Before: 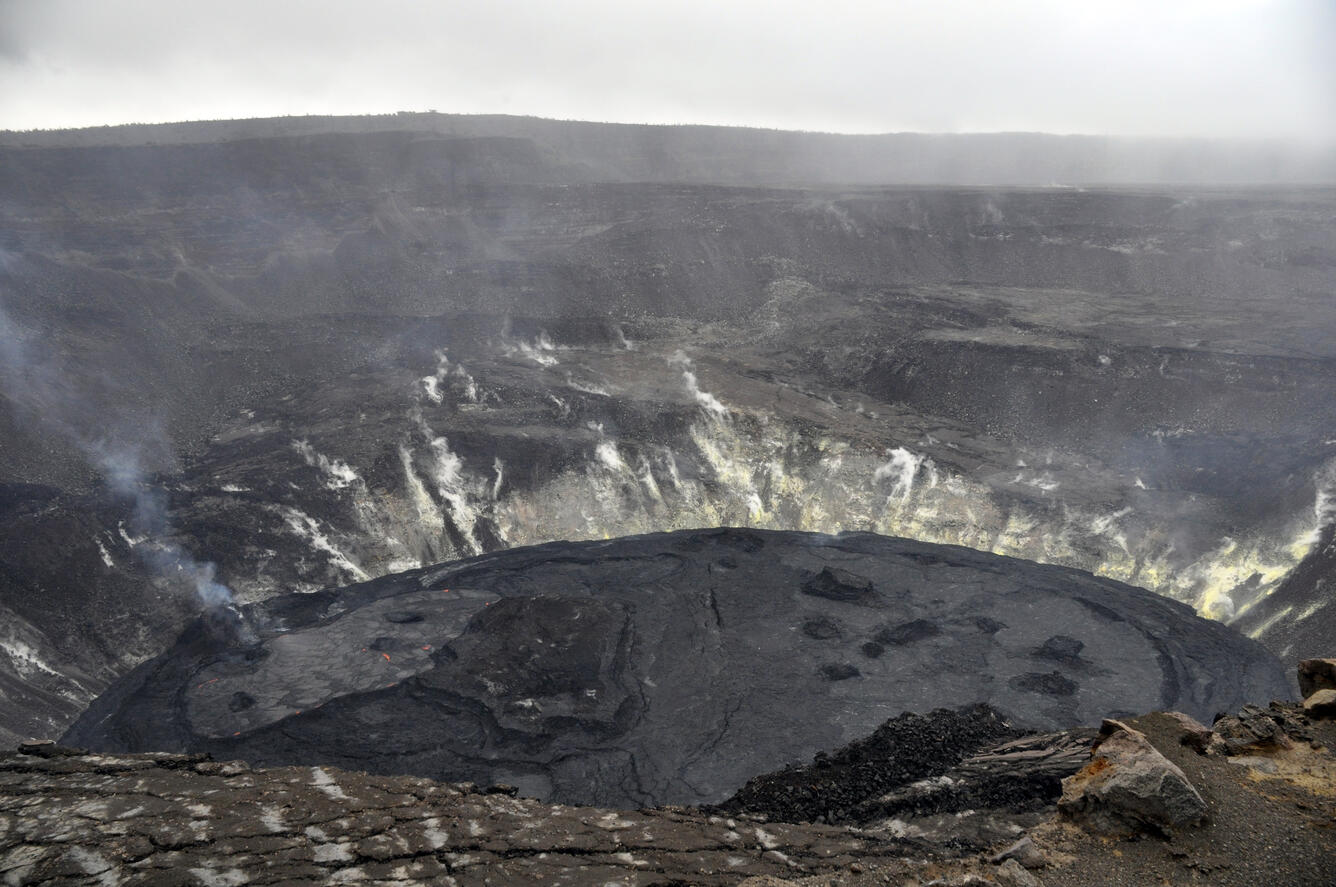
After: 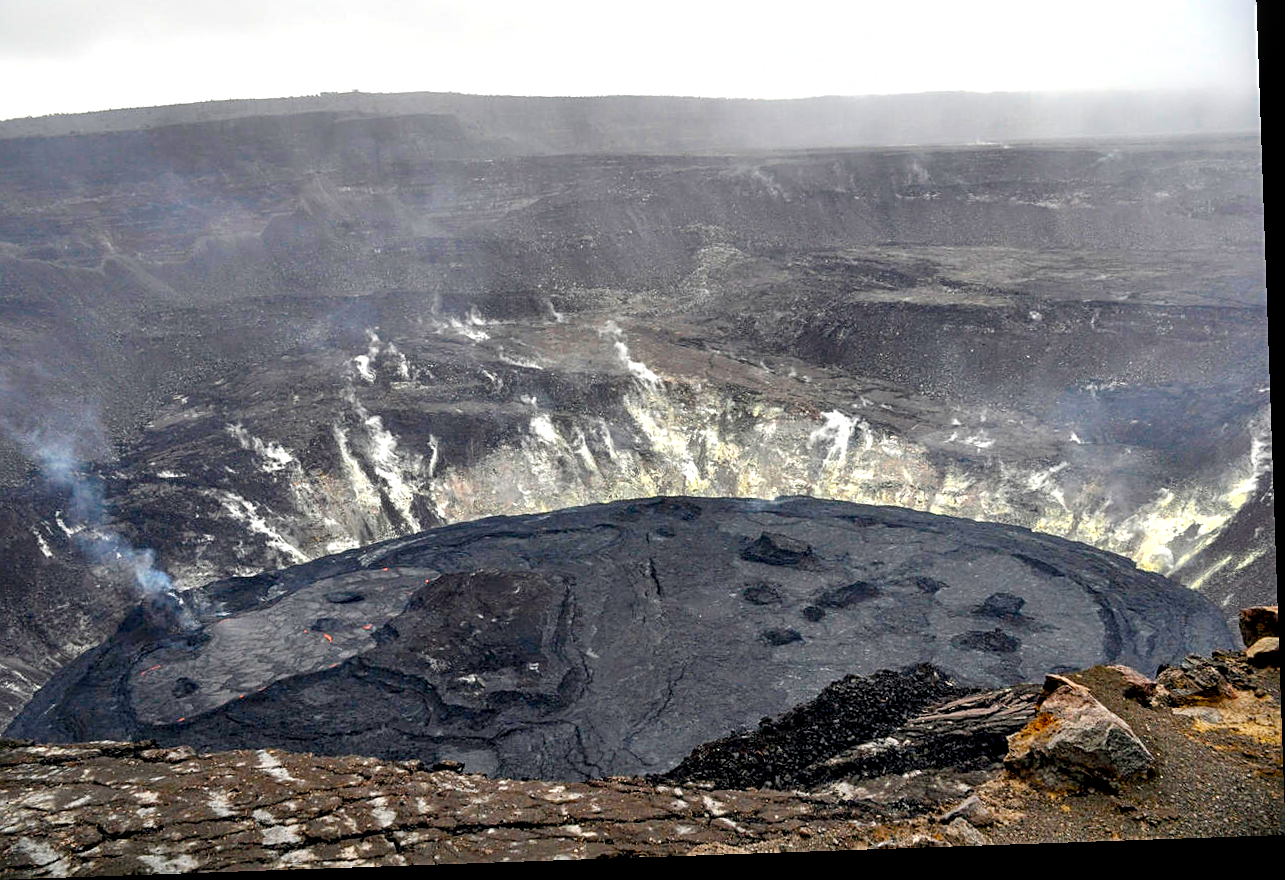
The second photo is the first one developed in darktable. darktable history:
exposure: black level correction 0.001, exposure 0.499 EV, compensate highlight preservation false
color balance rgb: perceptual saturation grading › global saturation 20%, perceptual saturation grading › highlights 2.73%, perceptual saturation grading › shadows 49.719%, contrast -10.3%
local contrast: detail 135%, midtone range 0.747
sharpen: on, module defaults
crop and rotate: angle 2°, left 5.94%, top 5.686%
